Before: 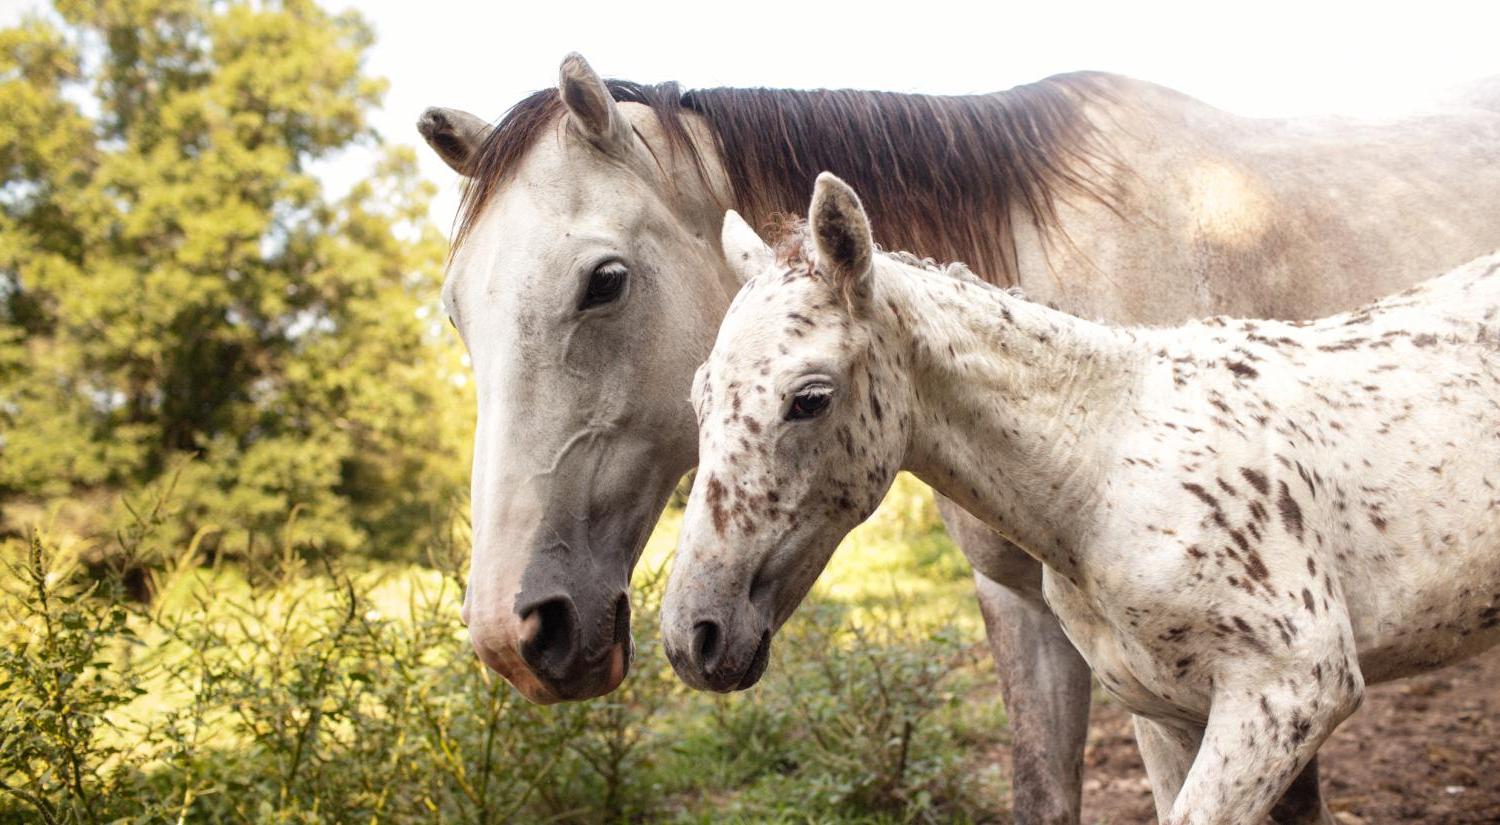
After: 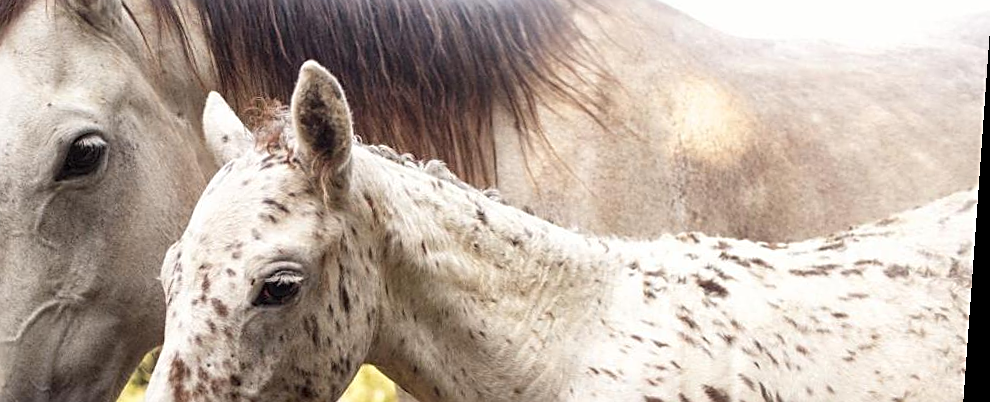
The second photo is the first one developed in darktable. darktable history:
crop: left 36.005%, top 18.293%, right 0.31%, bottom 38.444%
rotate and perspective: rotation 4.1°, automatic cropping off
sharpen: on, module defaults
